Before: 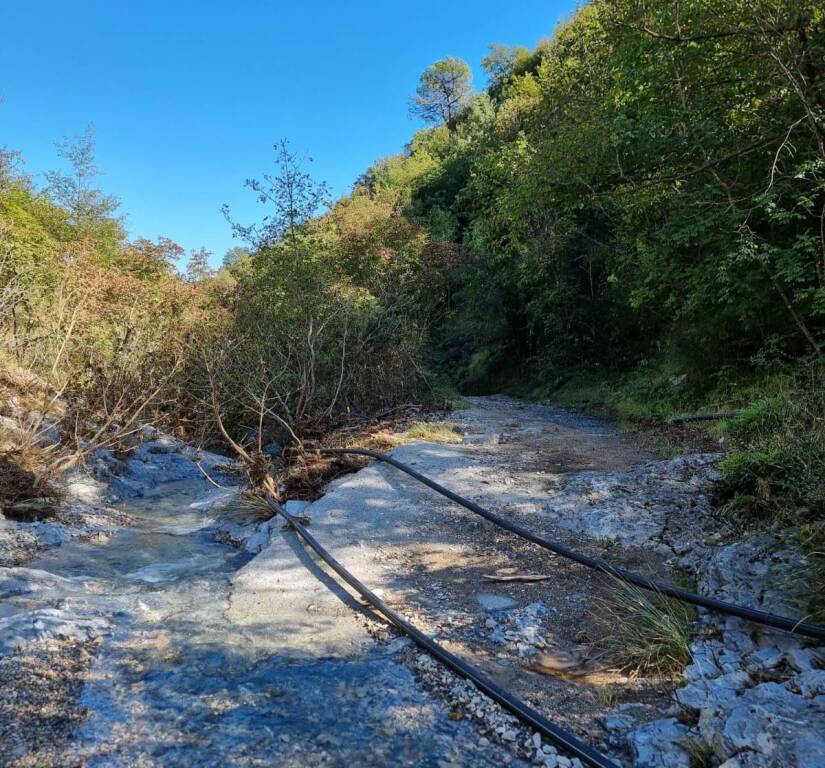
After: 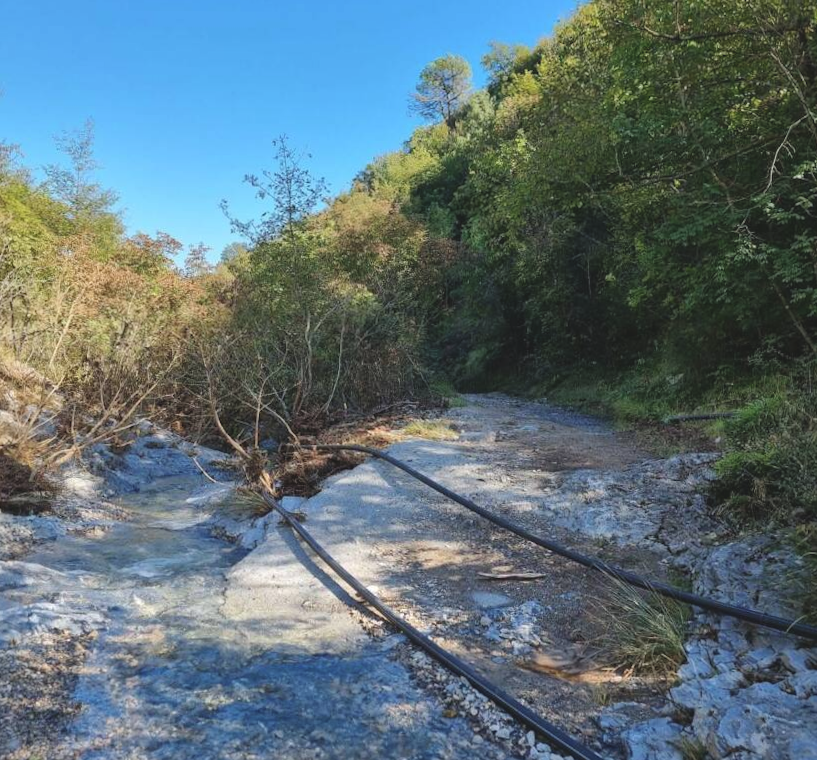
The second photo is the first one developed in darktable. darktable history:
color balance: lift [1.007, 1, 1, 1], gamma [1.097, 1, 1, 1]
crop and rotate: angle -0.5°
